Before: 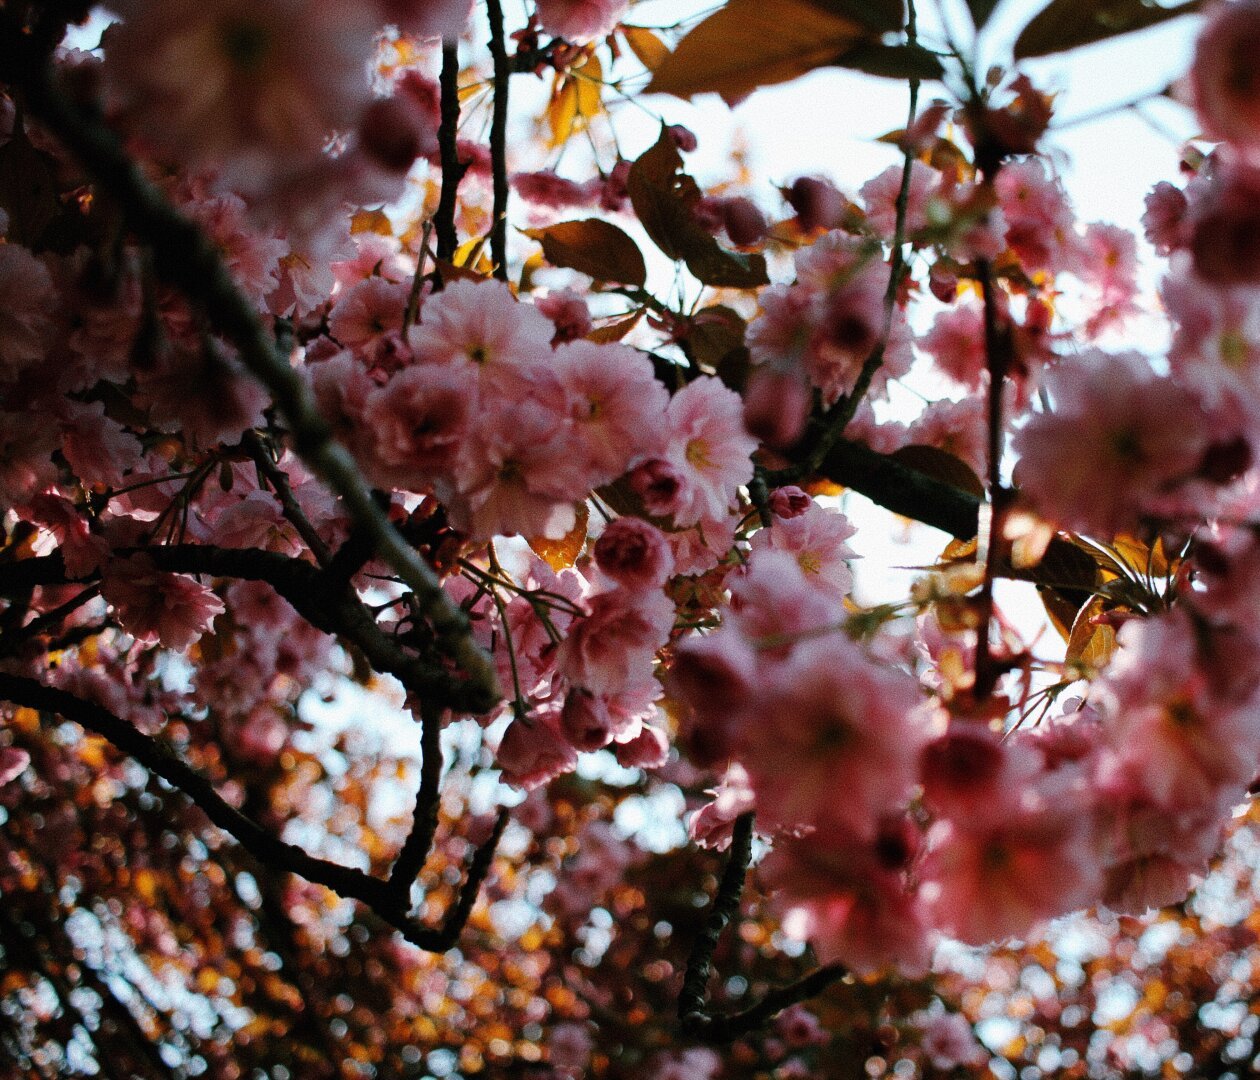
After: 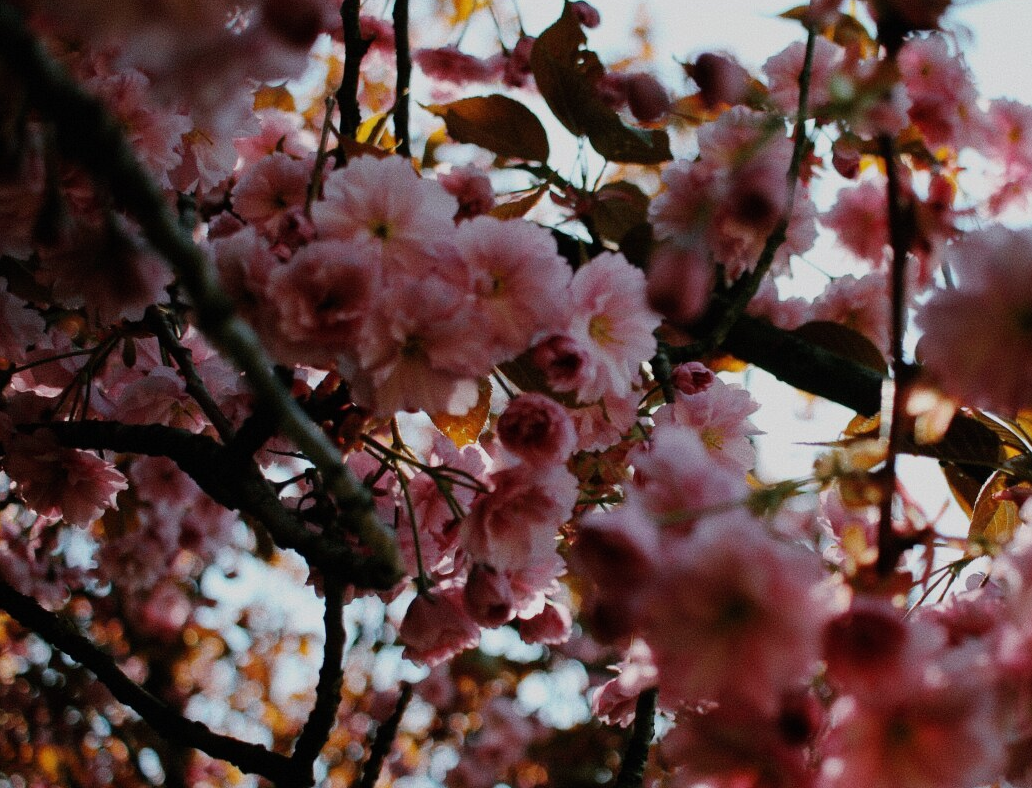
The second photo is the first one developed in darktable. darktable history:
exposure: exposure -0.491 EV, compensate exposure bias true, compensate highlight preservation false
crop: left 7.764%, top 11.54%, right 10.256%, bottom 15.481%
